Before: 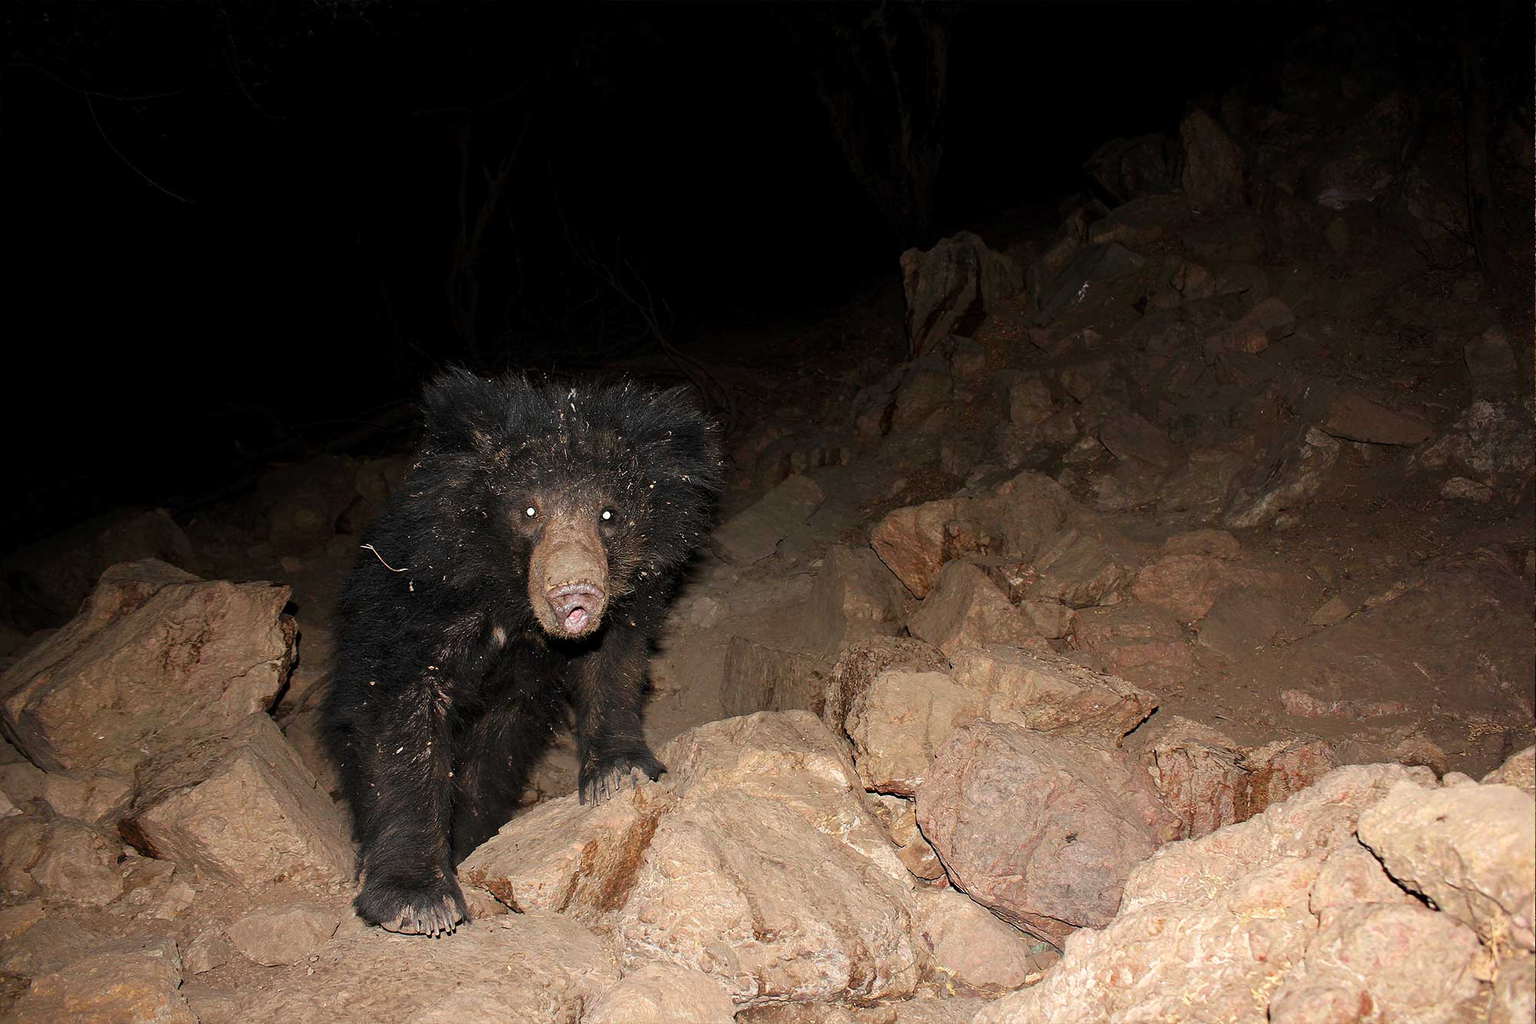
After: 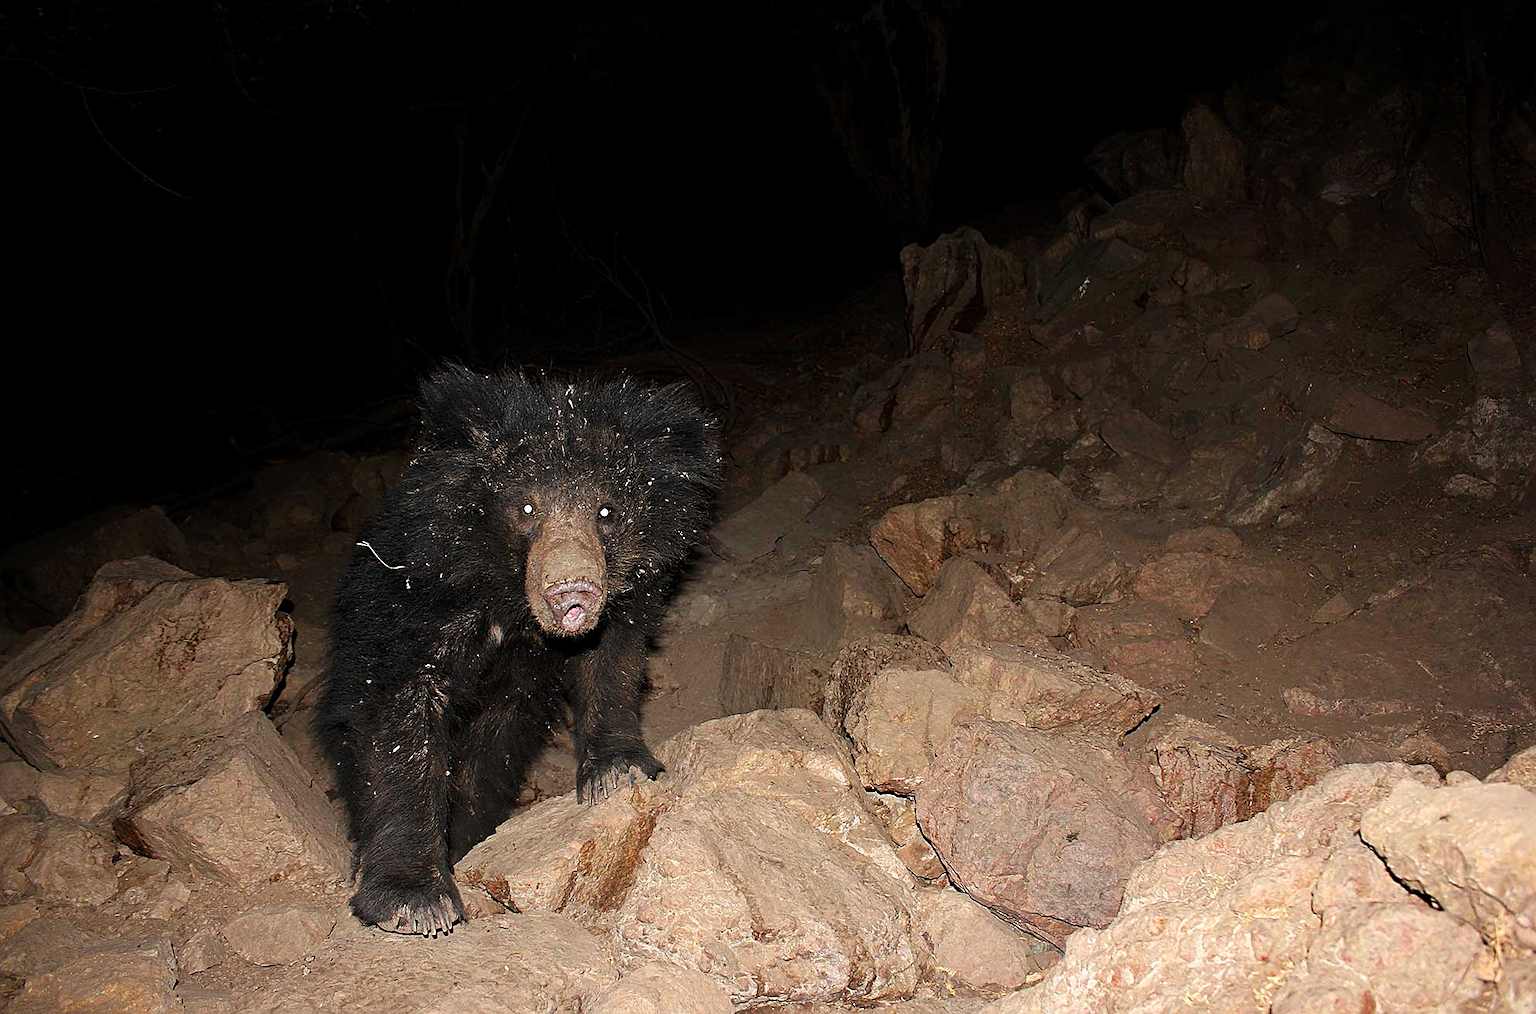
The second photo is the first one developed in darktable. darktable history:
crop: left 0.444%, top 0.614%, right 0.184%, bottom 0.888%
sharpen: on, module defaults
